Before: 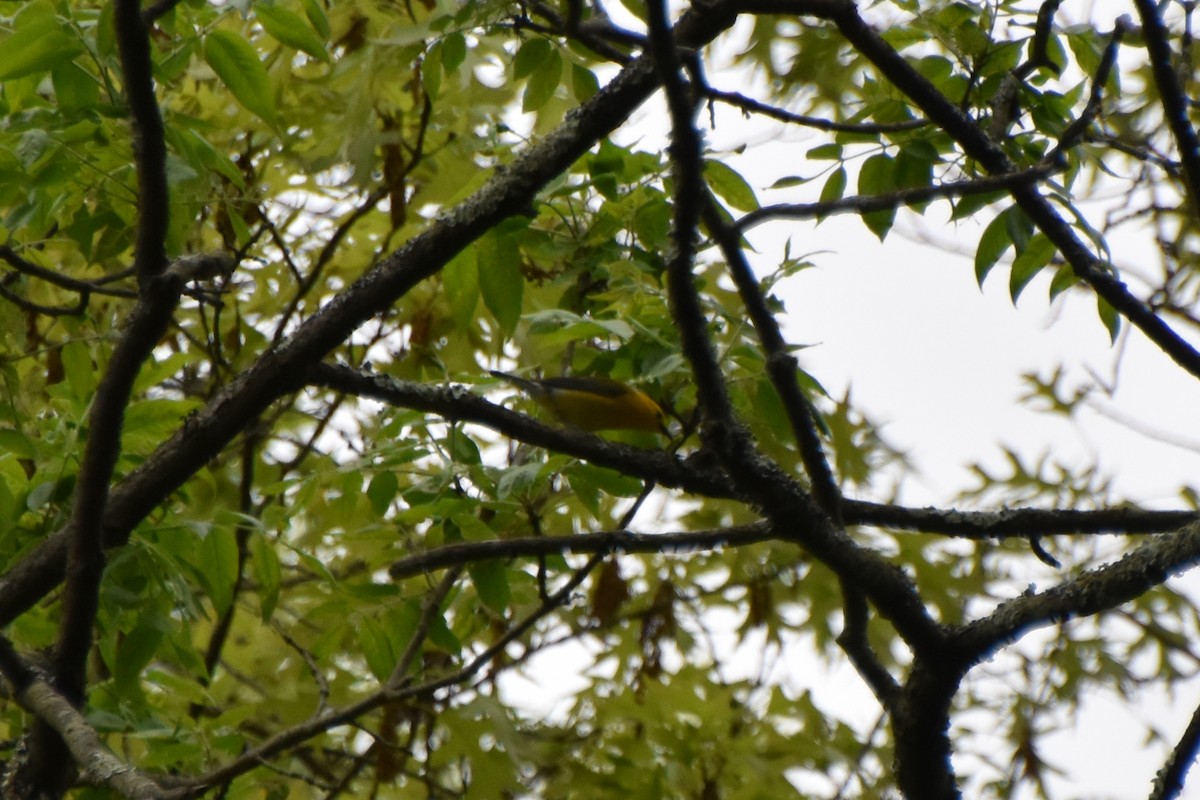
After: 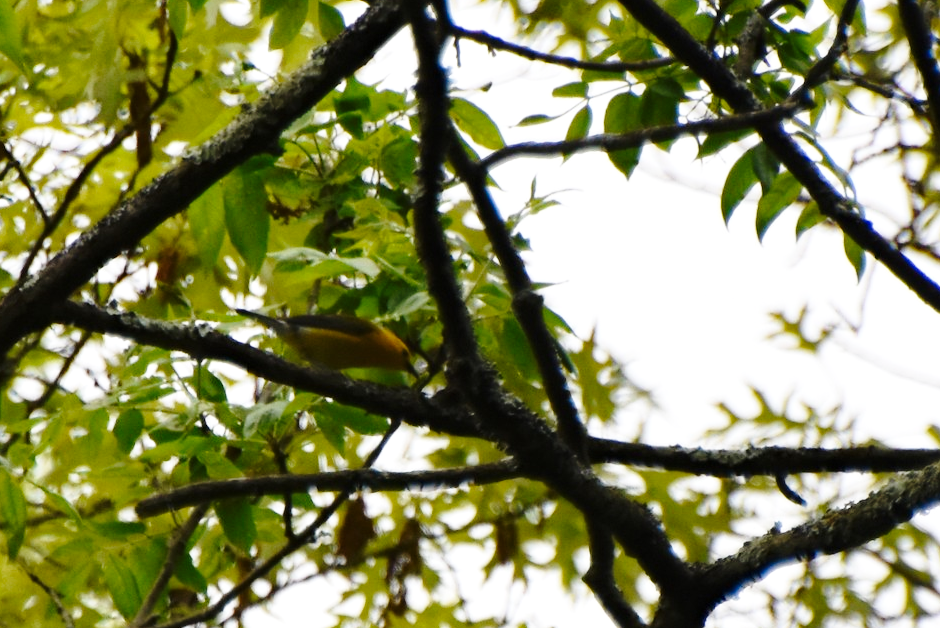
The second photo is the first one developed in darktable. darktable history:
haze removal: compatibility mode true, adaptive false
crop and rotate: left 21.231%, top 7.789%, right 0.401%, bottom 13.609%
shadows and highlights: shadows 11.63, white point adjustment 1.22, highlights -1.69, soften with gaussian
base curve: curves: ch0 [(0, 0) (0.028, 0.03) (0.121, 0.232) (0.46, 0.748) (0.859, 0.968) (1, 1)], preserve colors none
